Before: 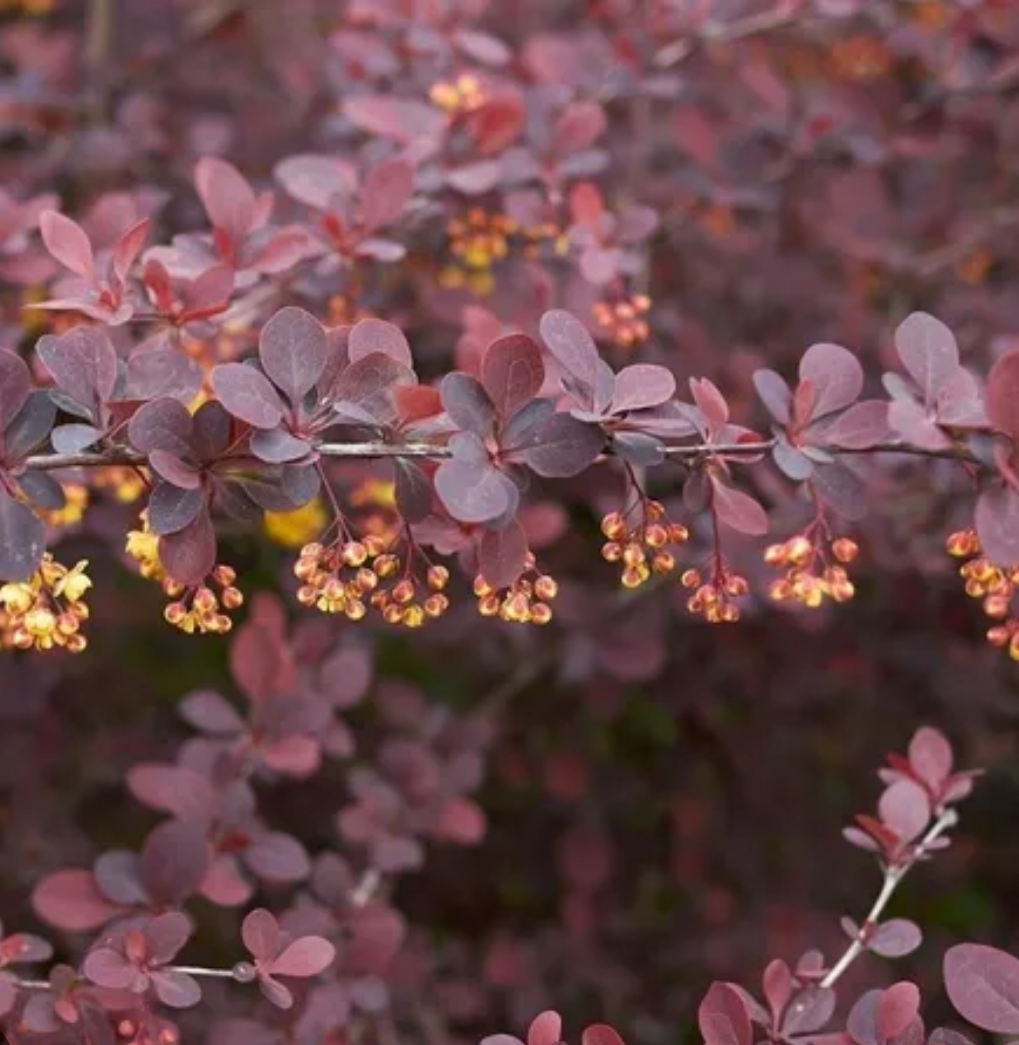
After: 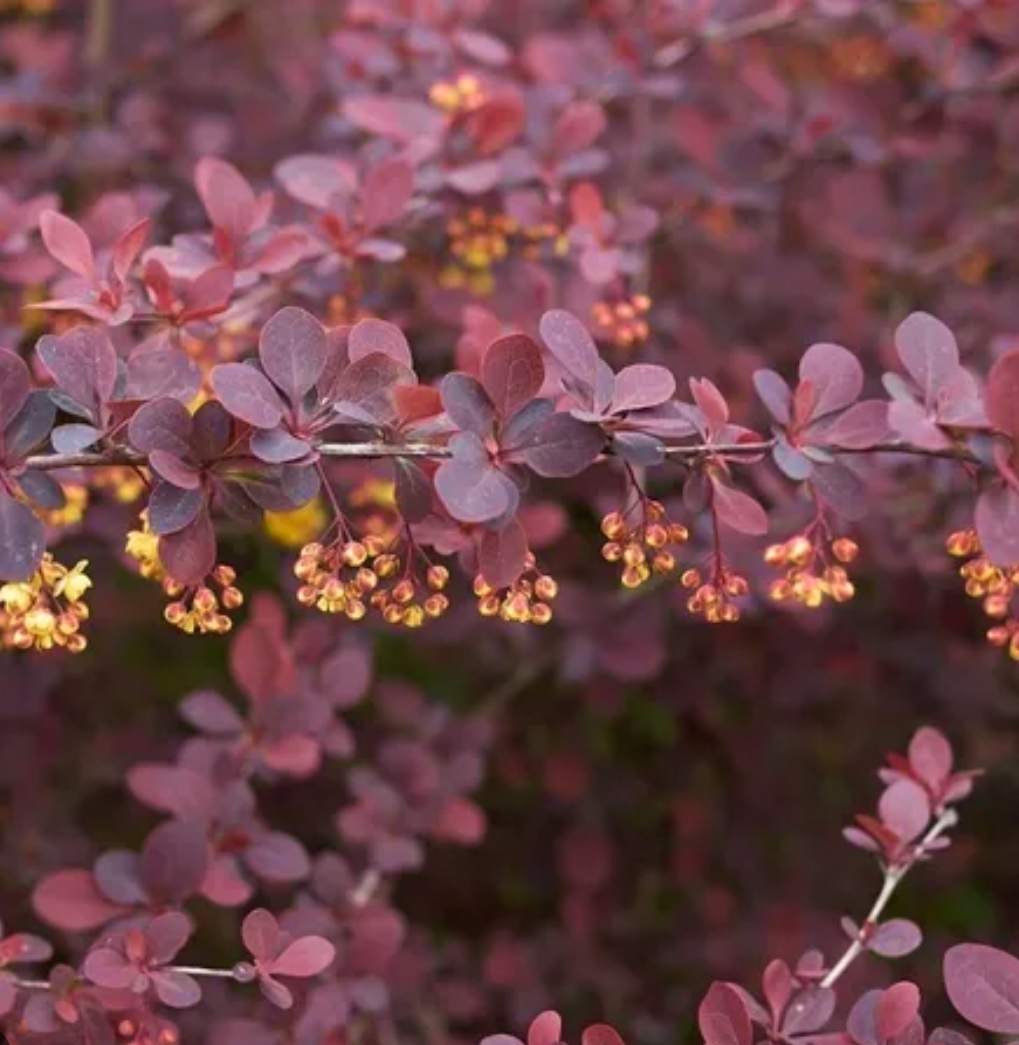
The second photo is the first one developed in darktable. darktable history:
velvia: strength 30%
tone equalizer: -8 EV 0.06 EV, smoothing diameter 25%, edges refinement/feathering 10, preserve details guided filter
